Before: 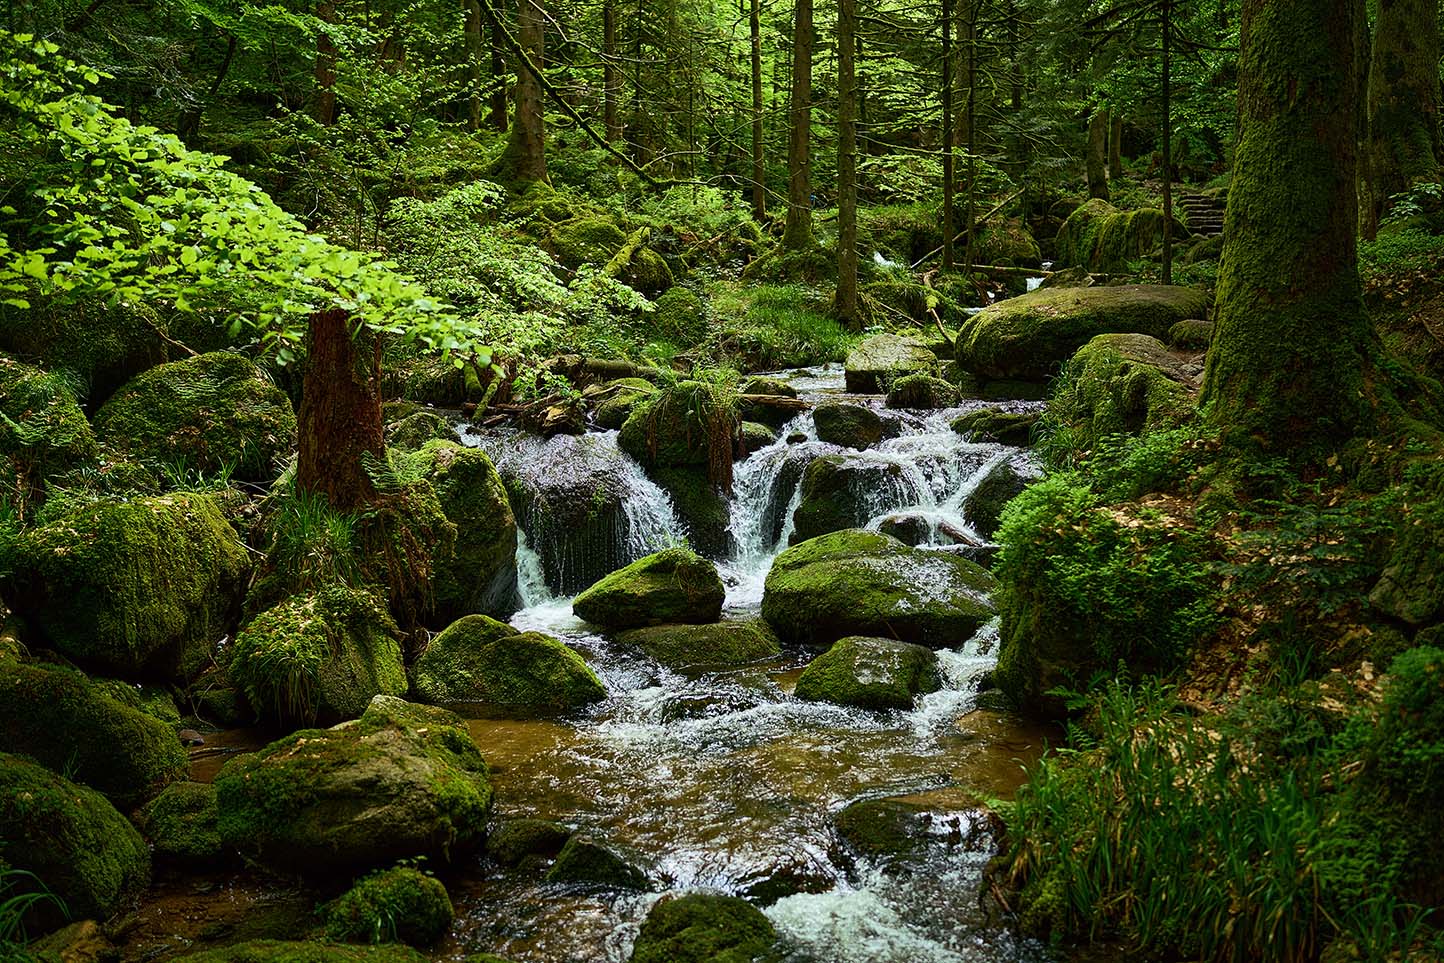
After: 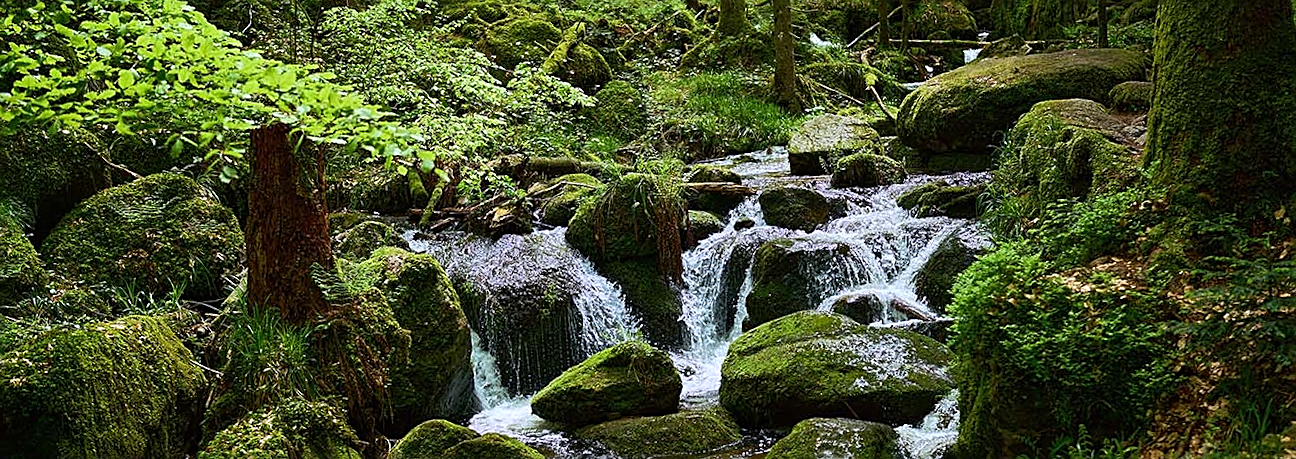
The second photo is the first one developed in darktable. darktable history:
white balance: red 1.004, blue 1.096
sharpen: on, module defaults
rotate and perspective: rotation -3.52°, crop left 0.036, crop right 0.964, crop top 0.081, crop bottom 0.919
crop: left 1.744%, top 19.225%, right 5.069%, bottom 28.357%
